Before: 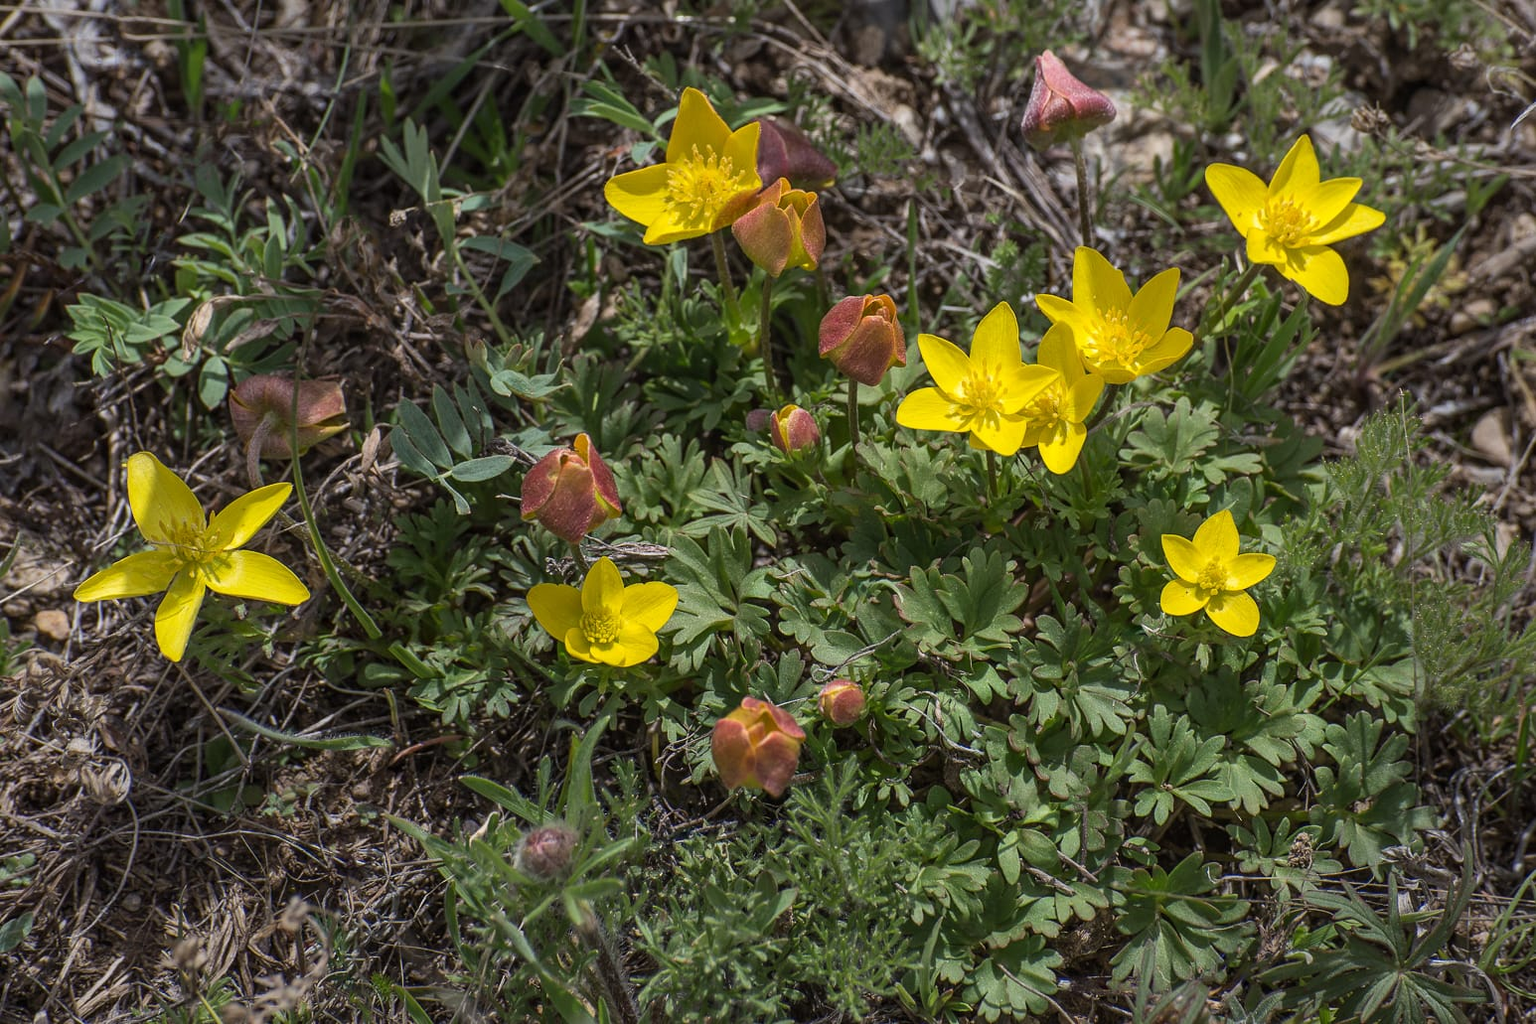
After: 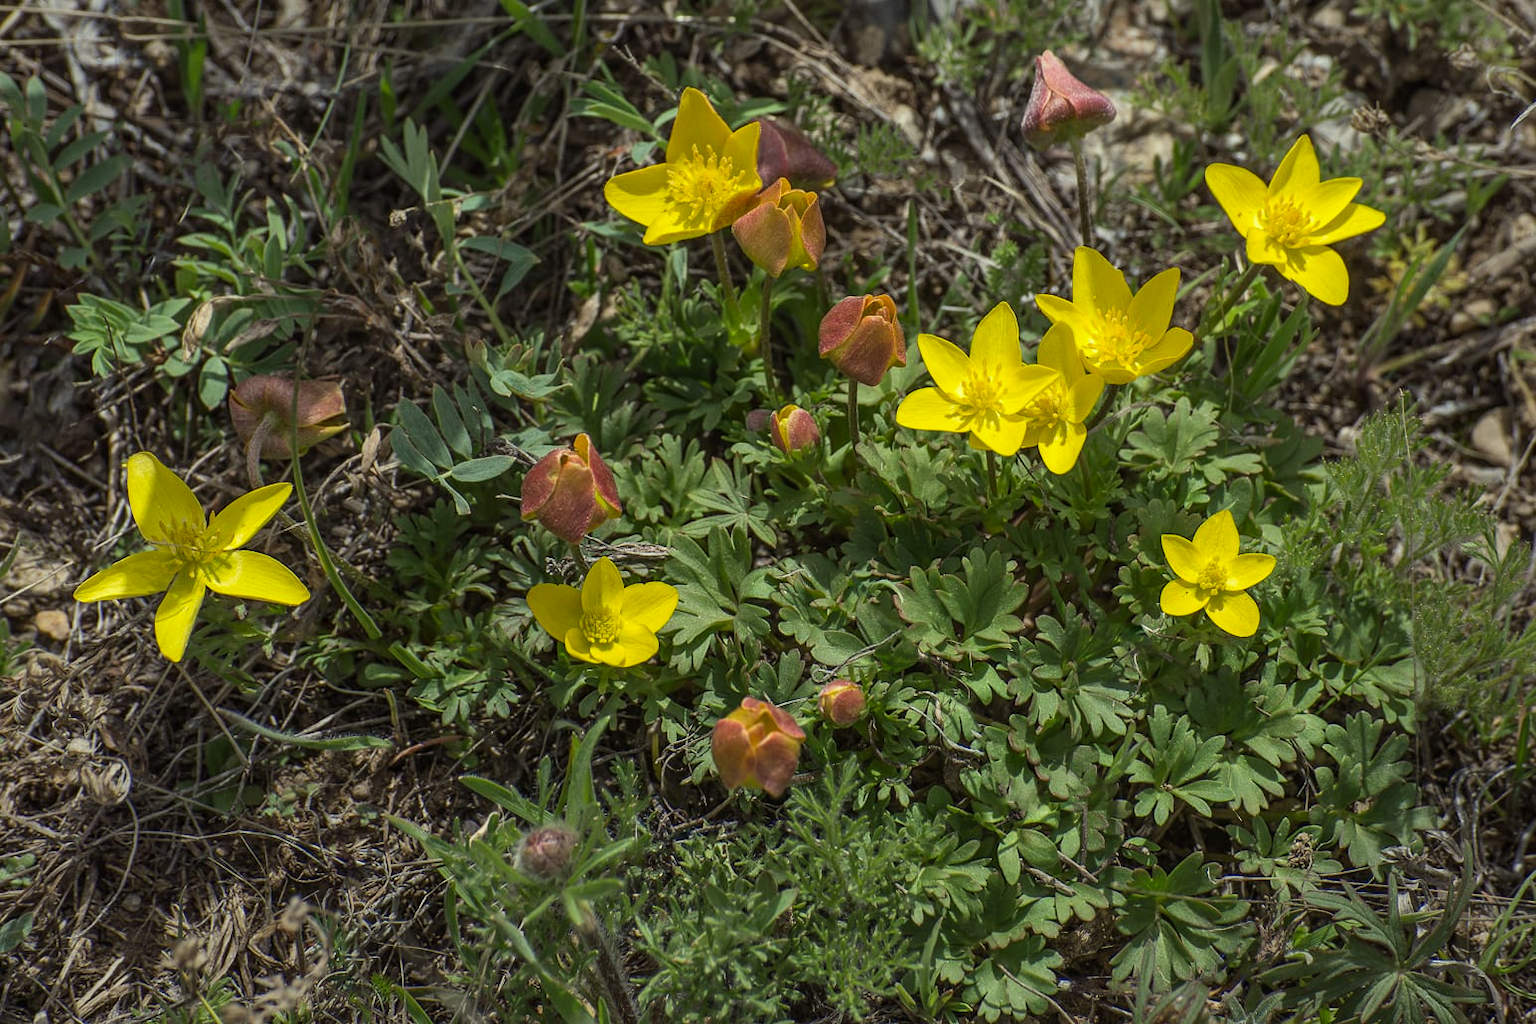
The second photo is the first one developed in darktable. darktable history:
color correction: highlights a* -5.94, highlights b* 11.19
tone equalizer: on, module defaults
